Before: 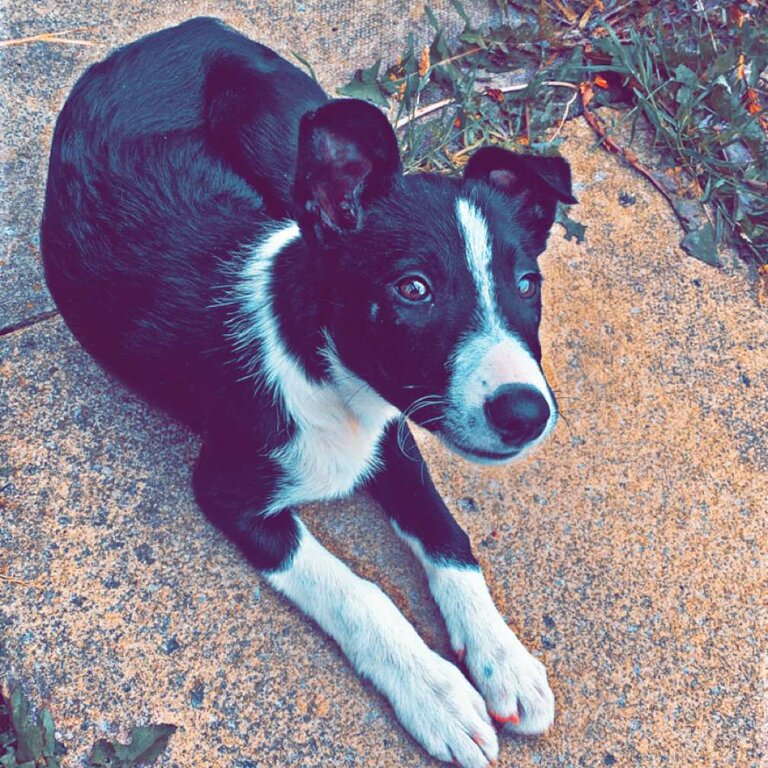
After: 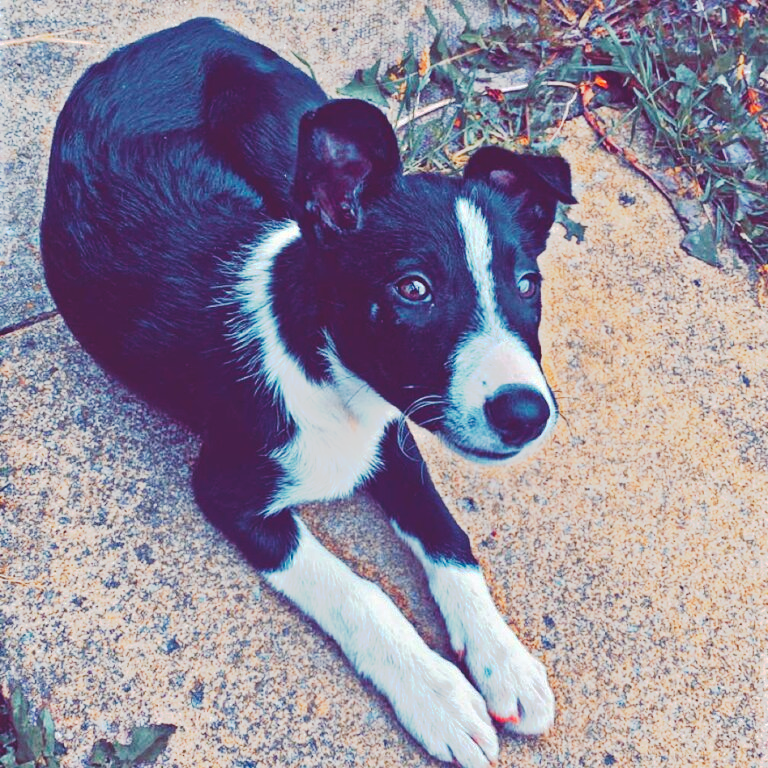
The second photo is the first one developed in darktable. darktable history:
tone curve: curves: ch0 [(0, 0) (0.003, 0.108) (0.011, 0.113) (0.025, 0.113) (0.044, 0.121) (0.069, 0.132) (0.1, 0.145) (0.136, 0.158) (0.177, 0.182) (0.224, 0.215) (0.277, 0.27) (0.335, 0.341) (0.399, 0.424) (0.468, 0.528) (0.543, 0.622) (0.623, 0.721) (0.709, 0.79) (0.801, 0.846) (0.898, 0.871) (1, 1)], preserve colors none
